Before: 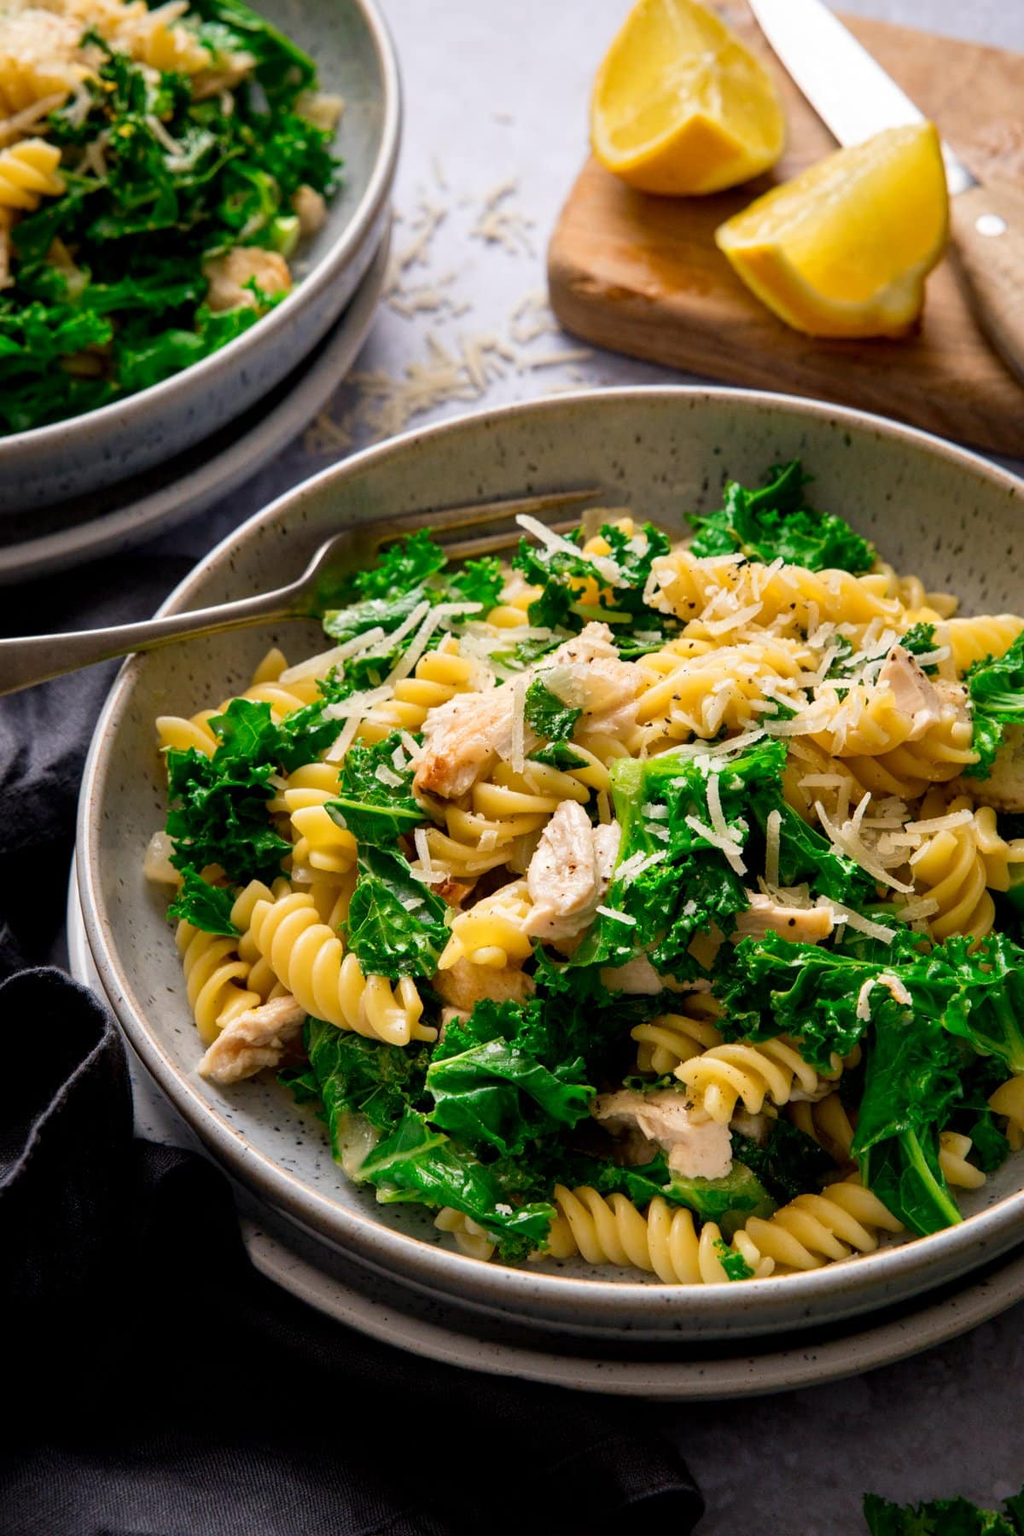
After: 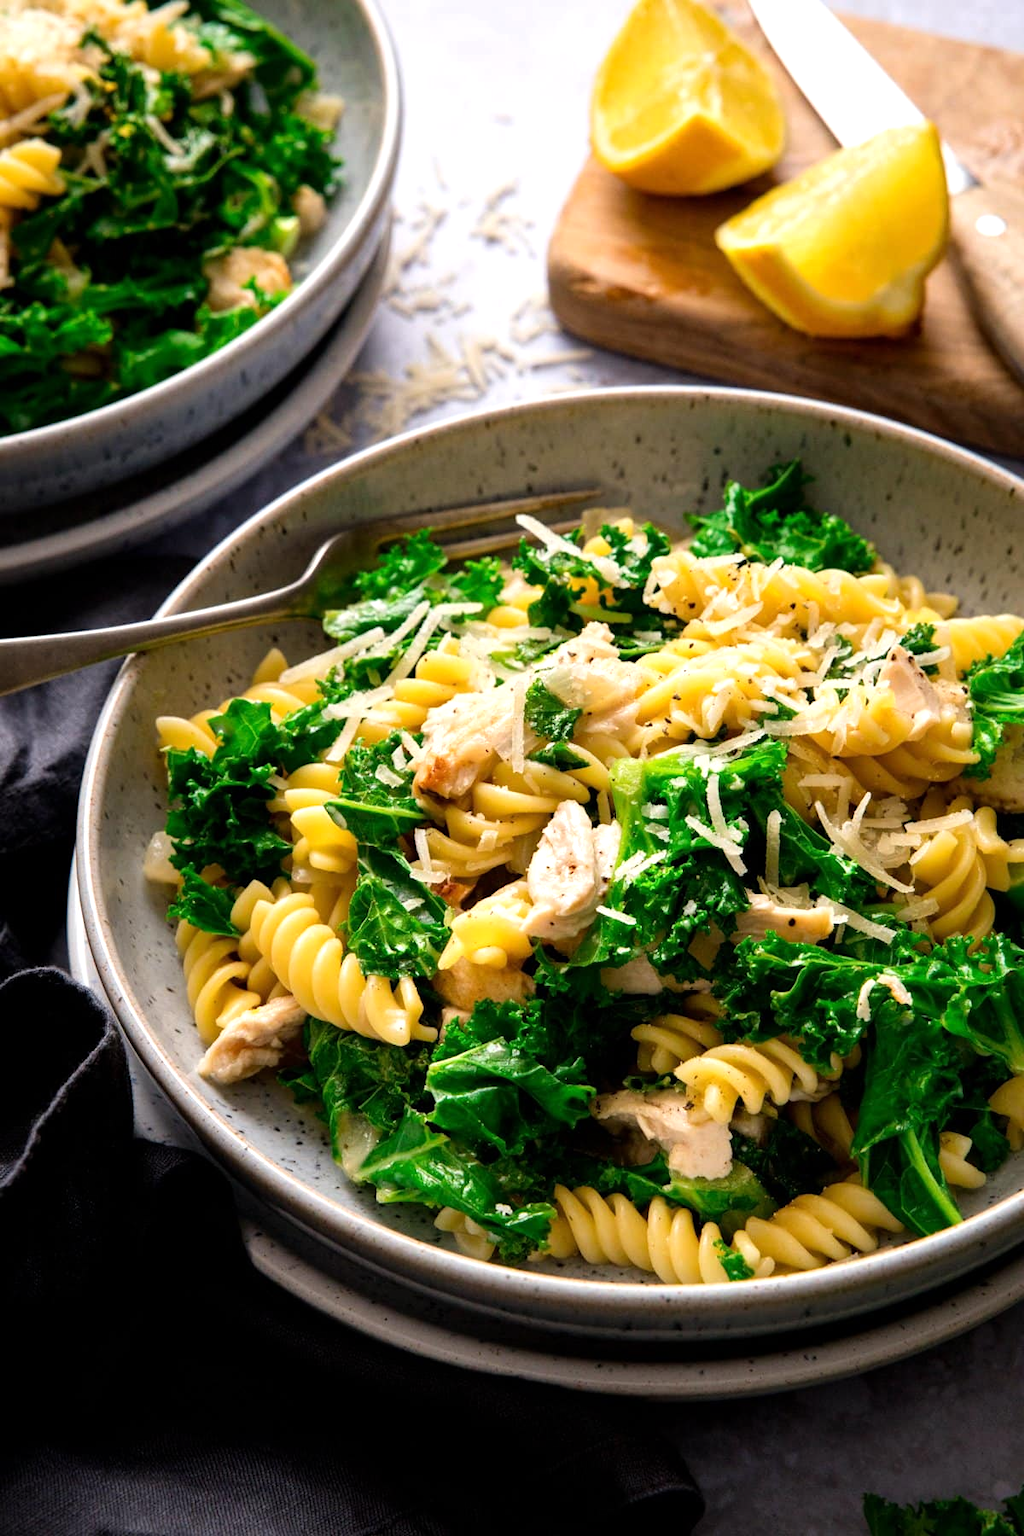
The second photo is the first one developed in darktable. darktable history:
tone equalizer: -8 EV -0.444 EV, -7 EV -0.393 EV, -6 EV -0.348 EV, -5 EV -0.231 EV, -3 EV 0.202 EV, -2 EV 0.33 EV, -1 EV 0.413 EV, +0 EV 0.387 EV, mask exposure compensation -0.512 EV
